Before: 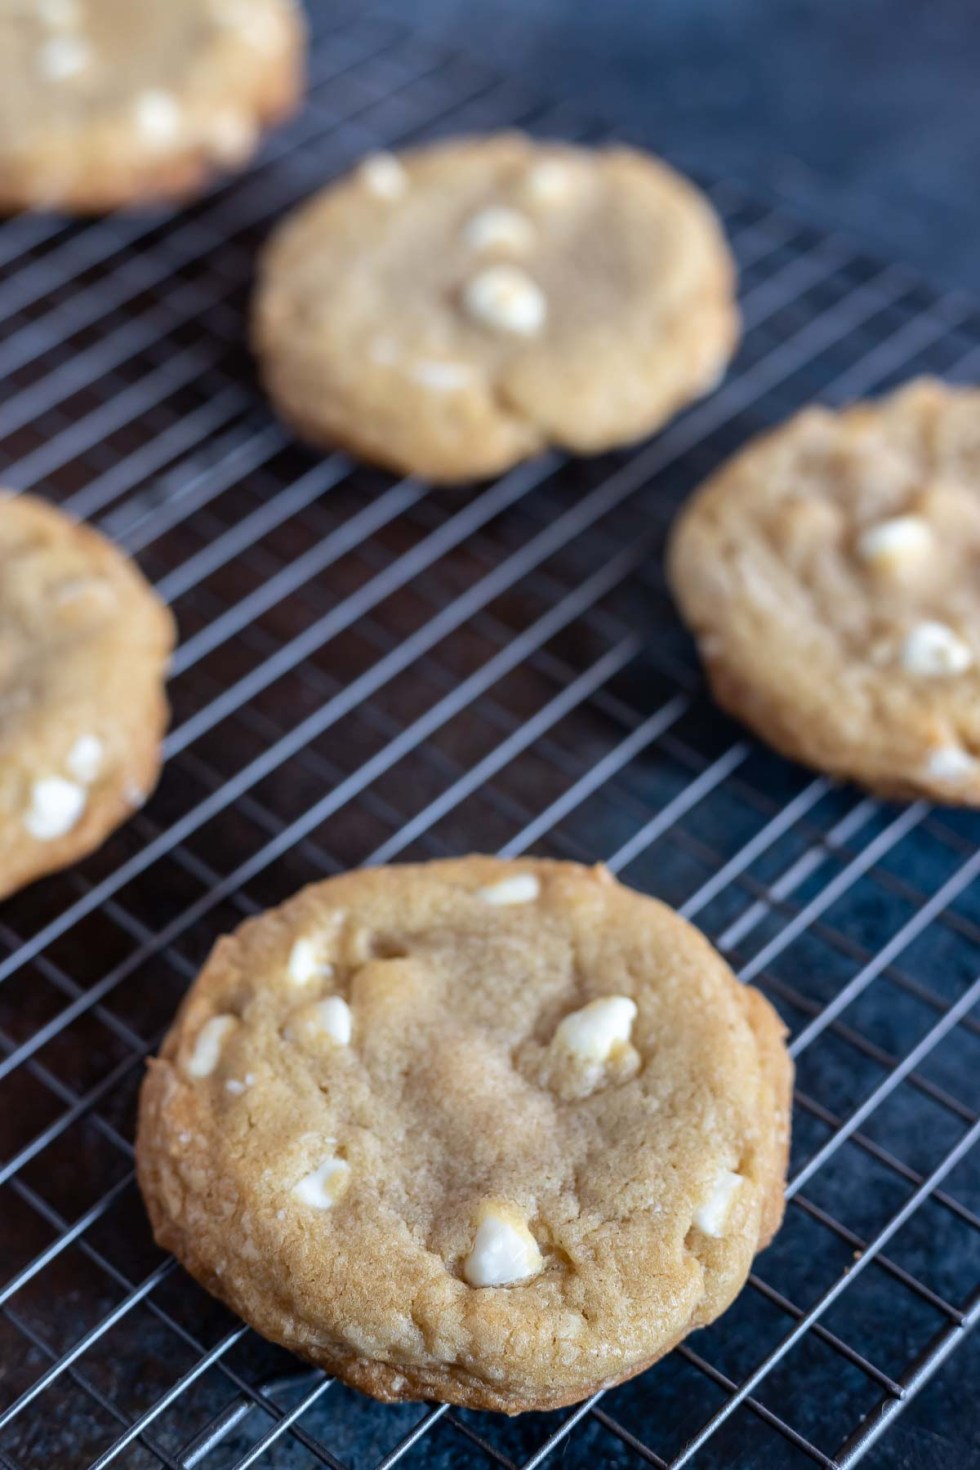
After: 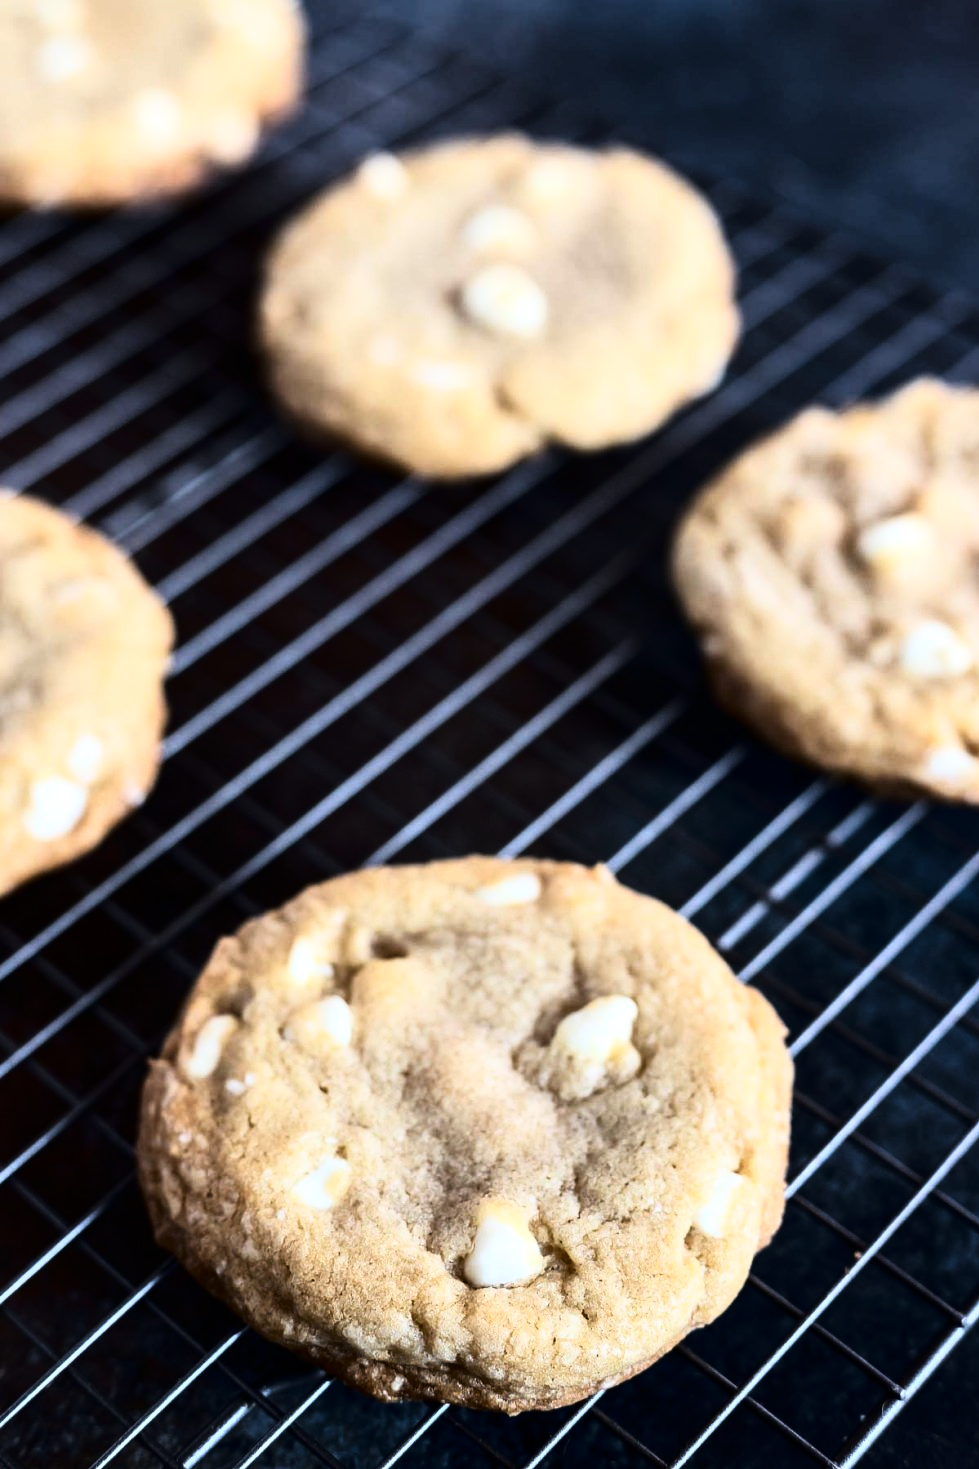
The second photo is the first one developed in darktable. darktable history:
tone curve: curves: ch0 [(0, 0) (0.139, 0.067) (0.319, 0.269) (0.498, 0.505) (0.725, 0.824) (0.864, 0.945) (0.985, 1)]; ch1 [(0, 0) (0.291, 0.197) (0.456, 0.426) (0.495, 0.488) (0.557, 0.578) (0.599, 0.644) (0.702, 0.786) (1, 1)]; ch2 [(0, 0) (0.125, 0.089) (0.353, 0.329) (0.447, 0.43) (0.557, 0.566) (0.63, 0.667) (1, 1)], color space Lab, linked channels, preserve colors none
contrast brightness saturation: contrast 0.287
